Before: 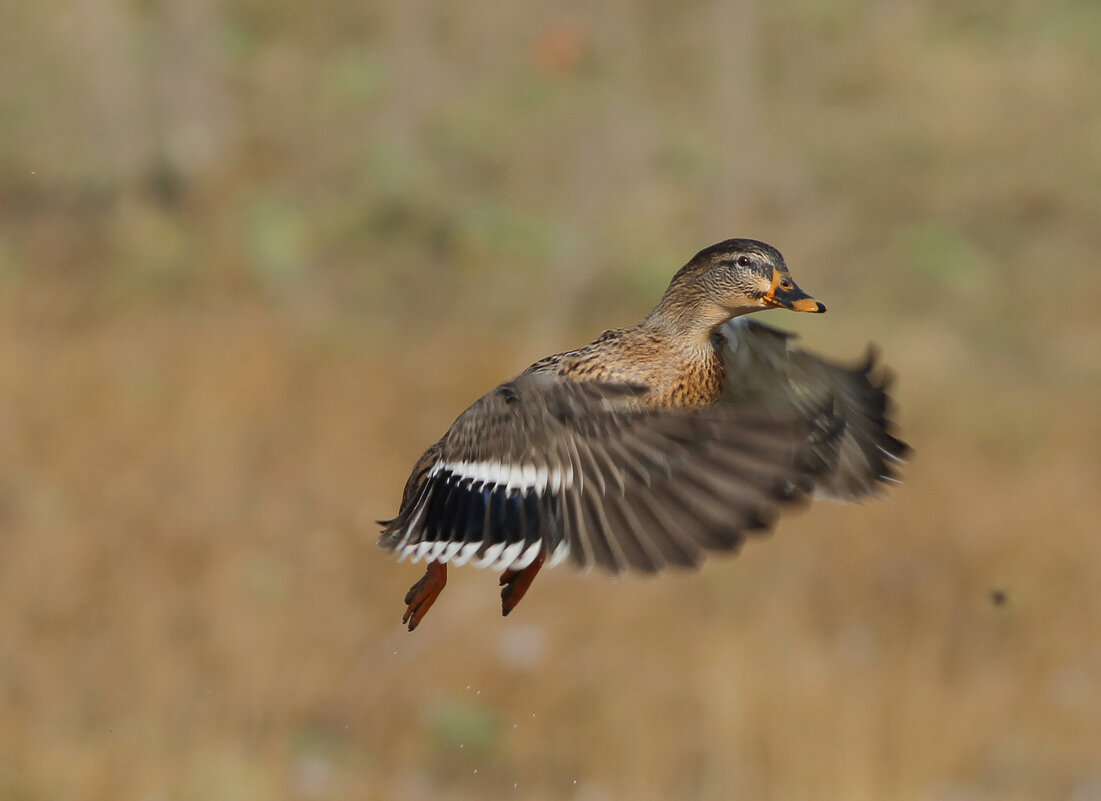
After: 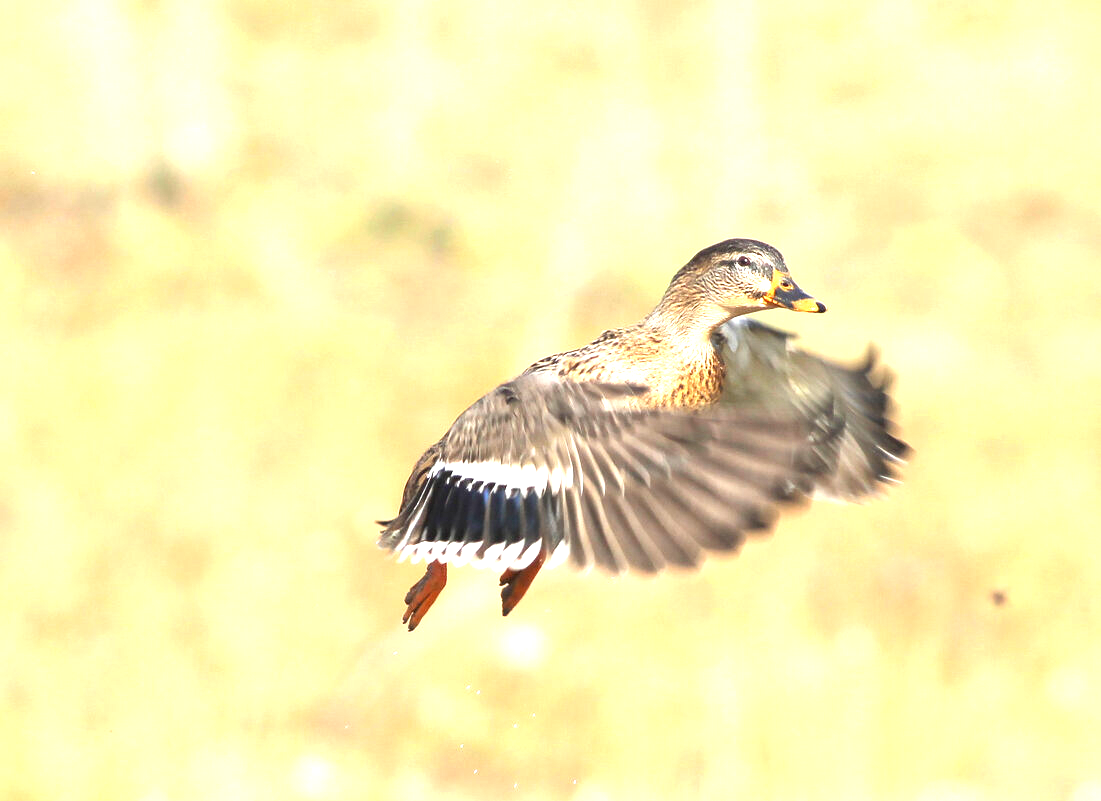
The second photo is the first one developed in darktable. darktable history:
exposure: exposure 2.247 EV, compensate highlight preservation false
